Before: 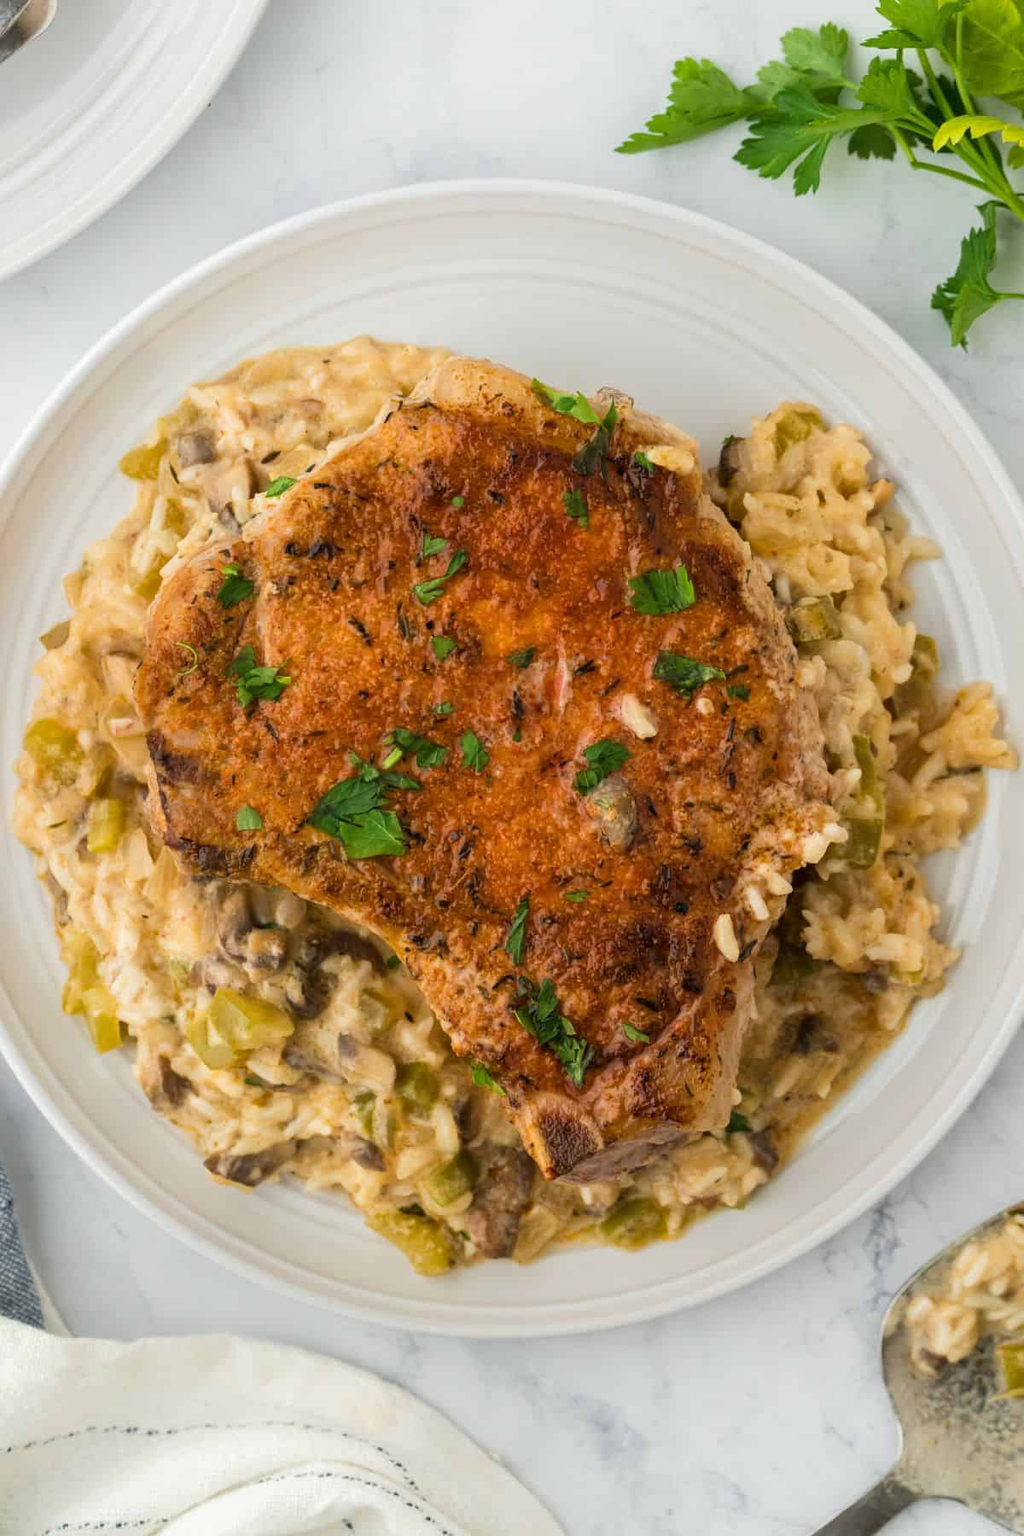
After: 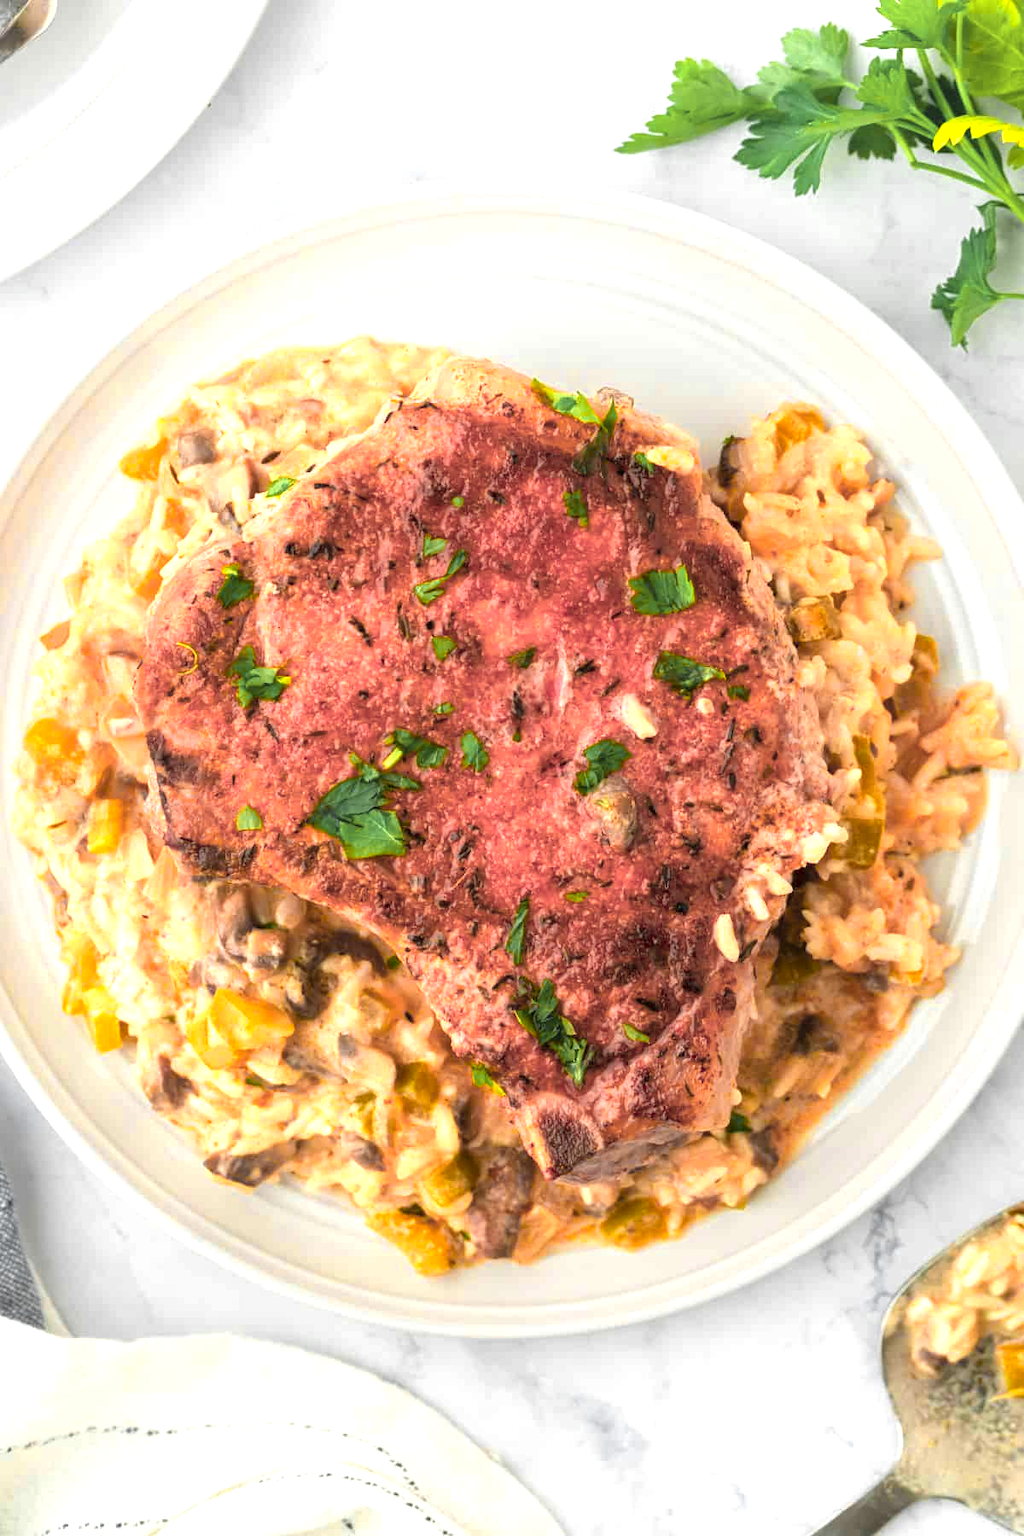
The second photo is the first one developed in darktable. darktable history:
shadows and highlights: shadows 25.37, highlights -25.29
tone equalizer: on, module defaults
exposure: exposure 0.632 EV, compensate highlight preservation false
color zones: curves: ch0 [(0.257, 0.558) (0.75, 0.565)]; ch1 [(0.004, 0.857) (0.14, 0.416) (0.257, 0.695) (0.442, 0.032) (0.736, 0.266) (0.891, 0.741)]; ch2 [(0, 0.623) (0.112, 0.436) (0.271, 0.474) (0.516, 0.64) (0.743, 0.286)]
